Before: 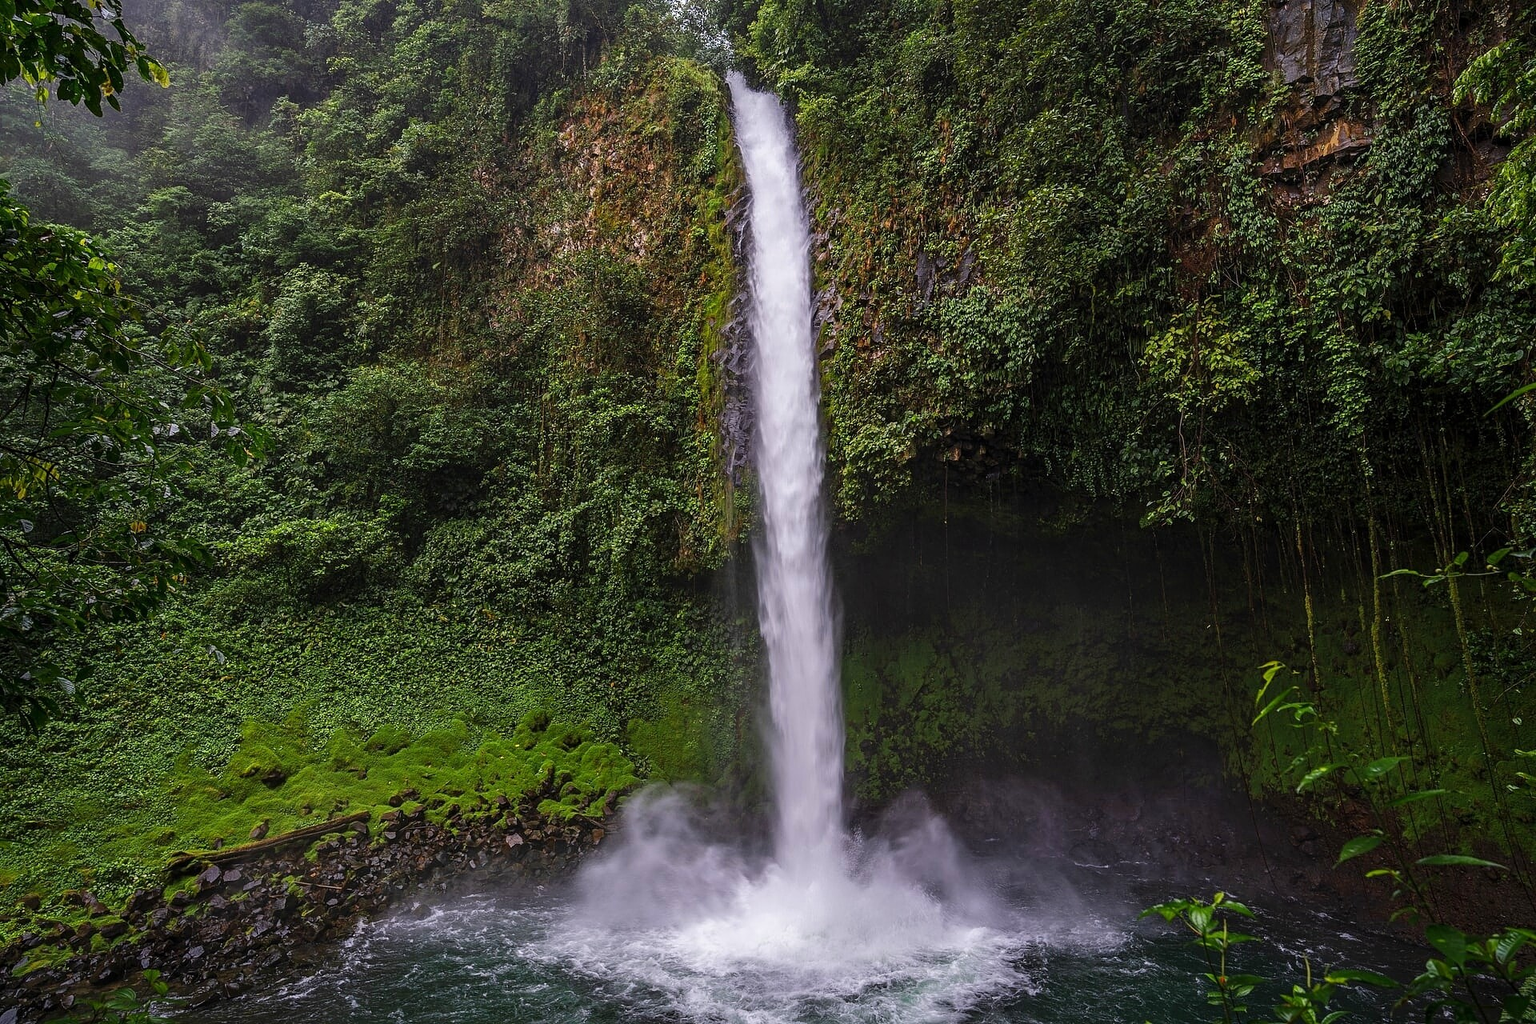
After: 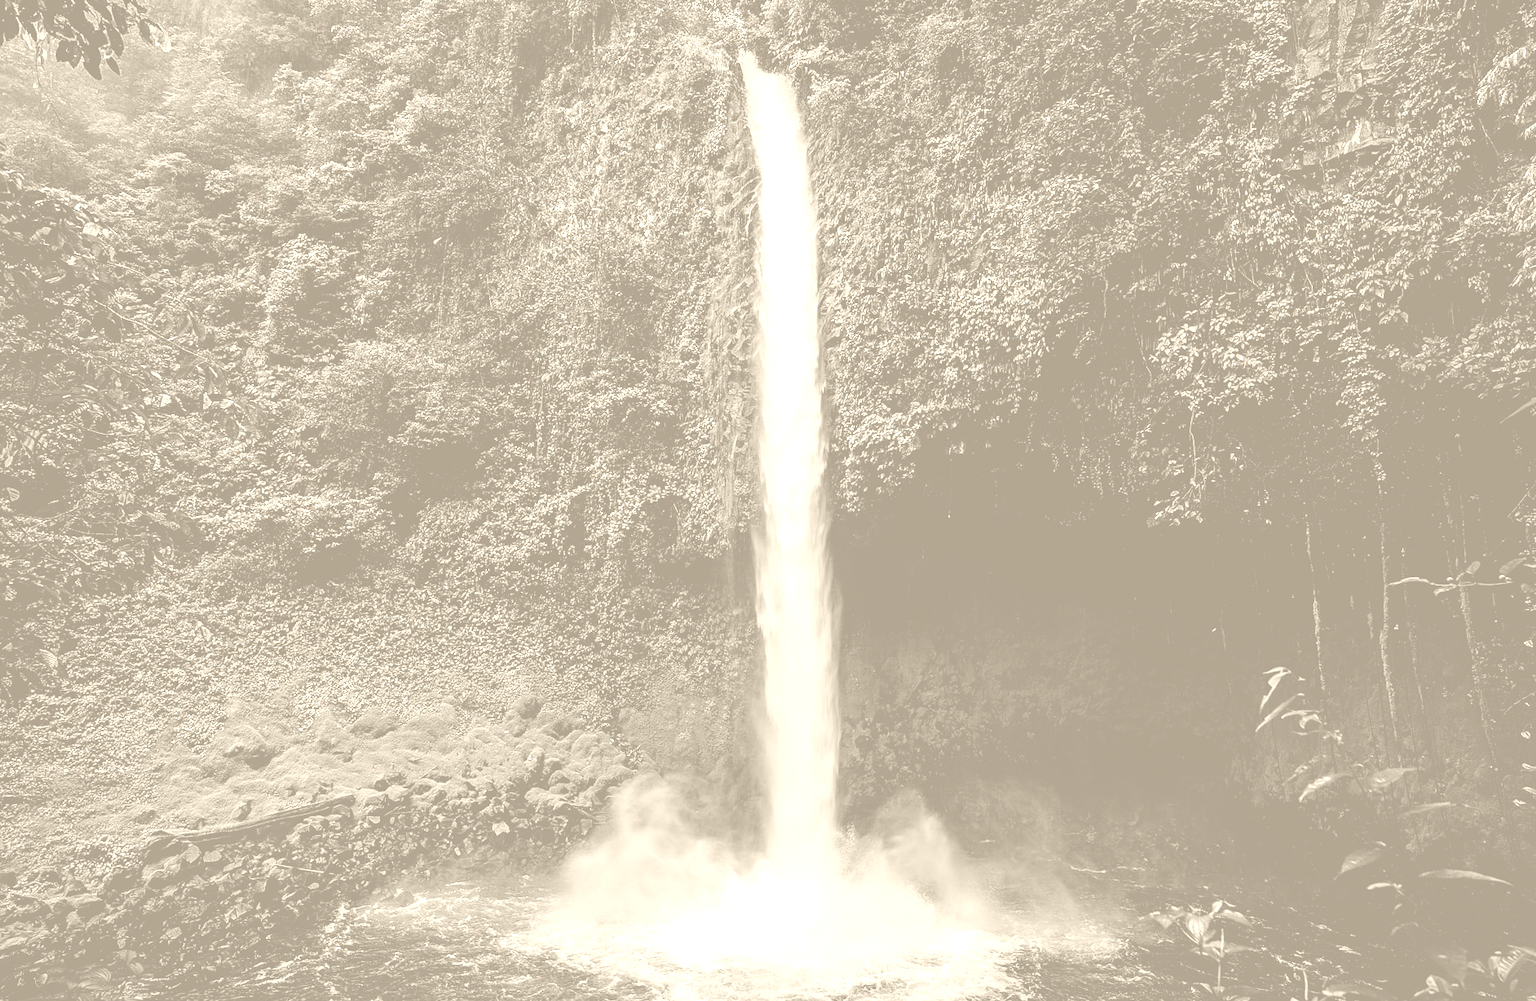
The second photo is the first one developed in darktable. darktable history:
filmic rgb: black relative exposure -5 EV, hardness 2.88, contrast 1.2, highlights saturation mix -30%
colorize: hue 36°, saturation 71%, lightness 80.79%
rotate and perspective: rotation 1.57°, crop left 0.018, crop right 0.982, crop top 0.039, crop bottom 0.961
